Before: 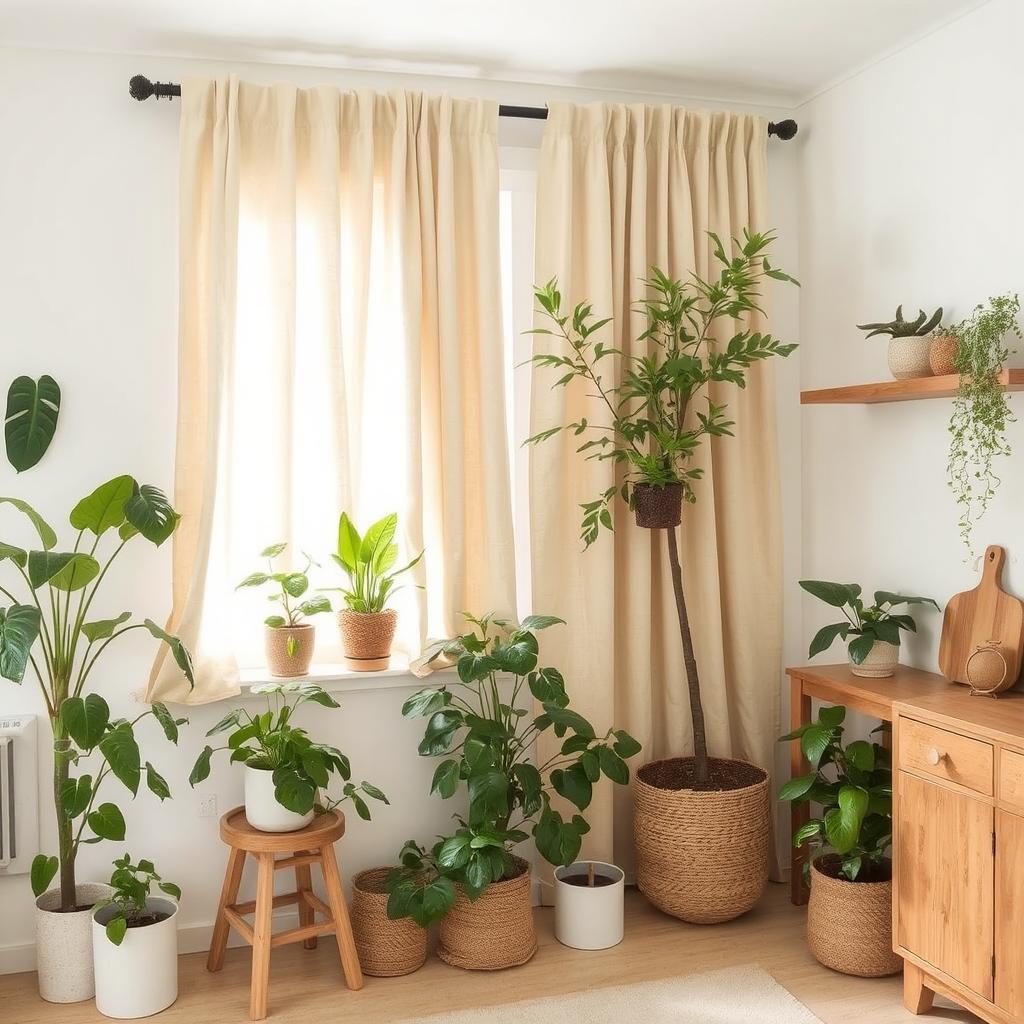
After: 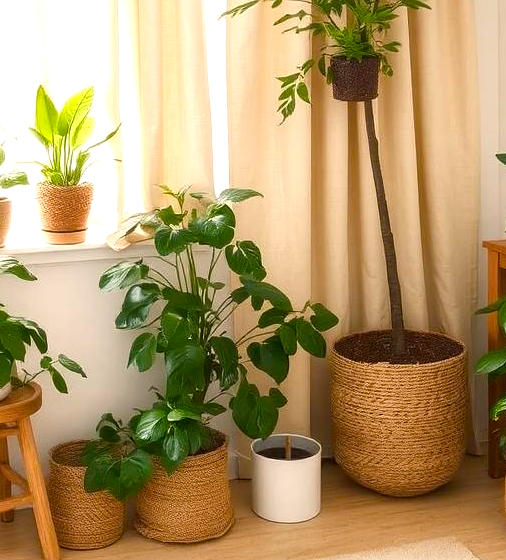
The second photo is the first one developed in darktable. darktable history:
crop: left 29.672%, top 41.786%, right 20.851%, bottom 3.487%
color balance rgb: shadows lift › chroma 4.21%, shadows lift › hue 252.22°, highlights gain › chroma 1.36%, highlights gain › hue 50.24°, perceptual saturation grading › mid-tones 6.33%, perceptual saturation grading › shadows 72.44%, perceptual brilliance grading › highlights 11.59%, contrast 5.05%
